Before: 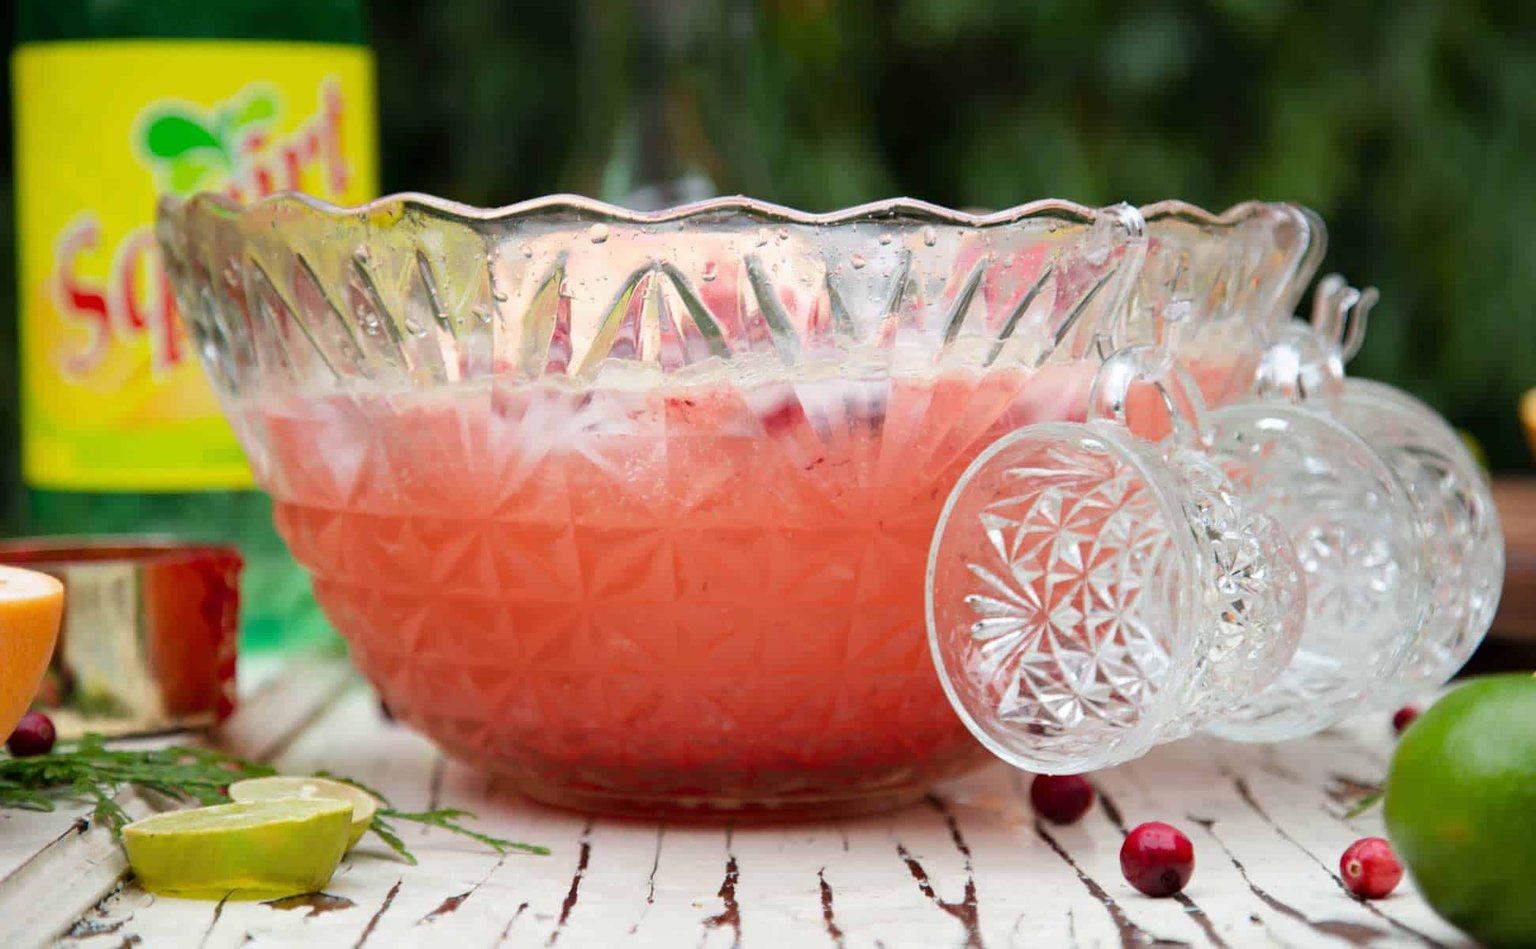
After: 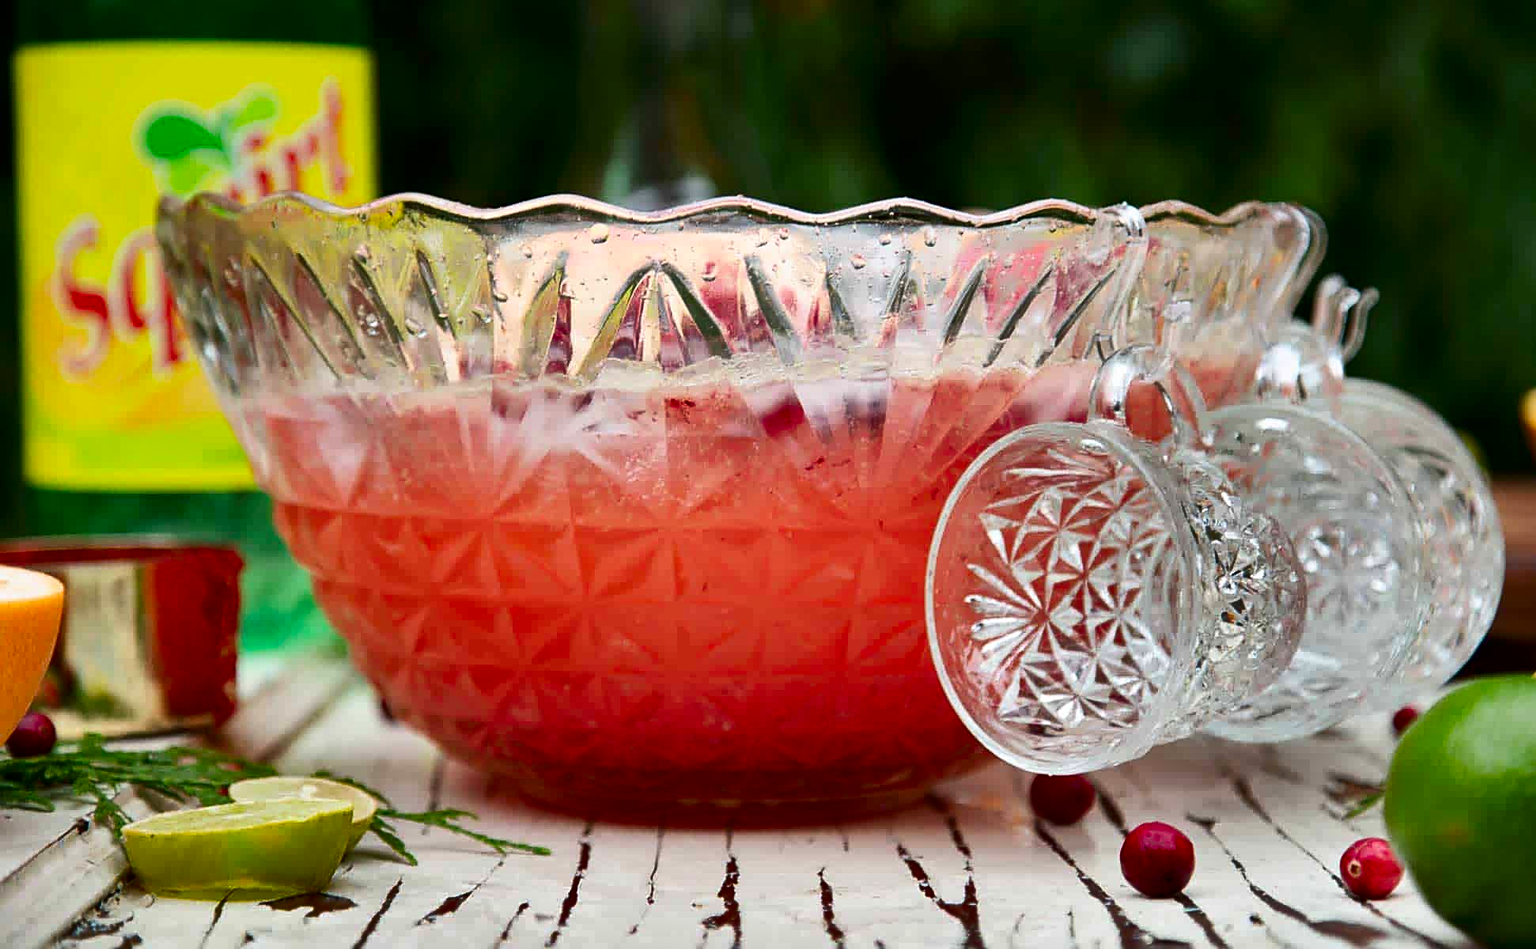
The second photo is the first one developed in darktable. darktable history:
sharpen: on, module defaults
contrast brightness saturation: contrast 0.19, brightness -0.11, saturation 0.21
shadows and highlights: shadows 19.13, highlights -83.41, soften with gaussian
